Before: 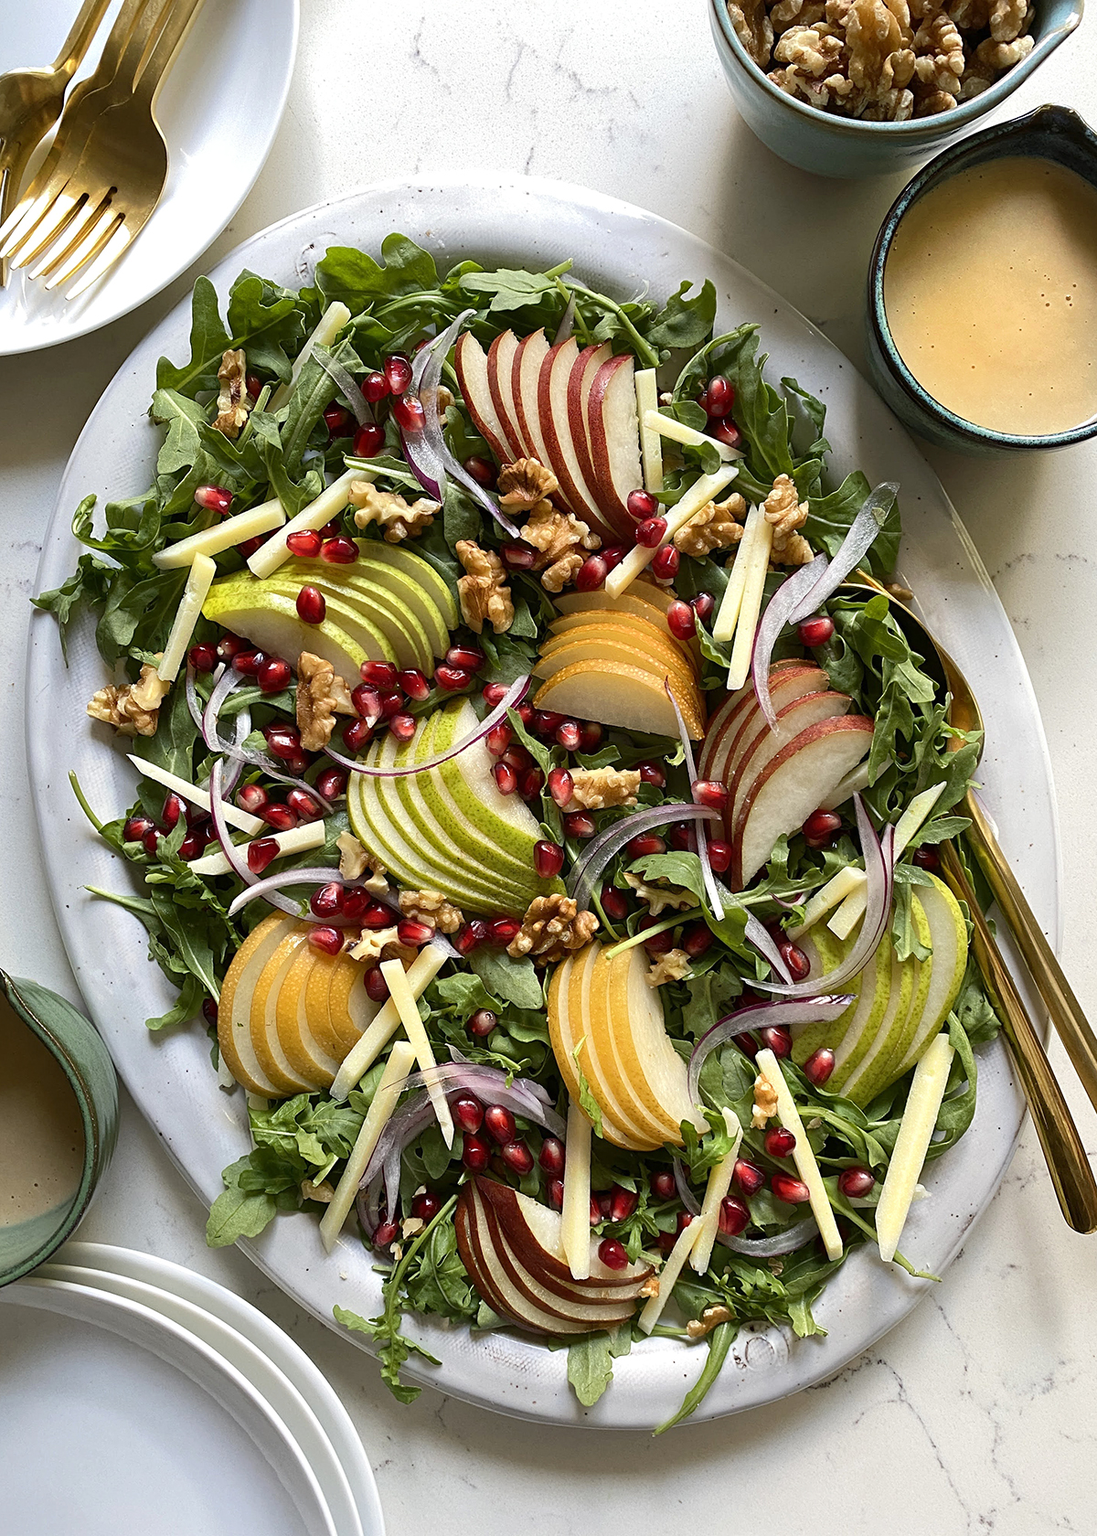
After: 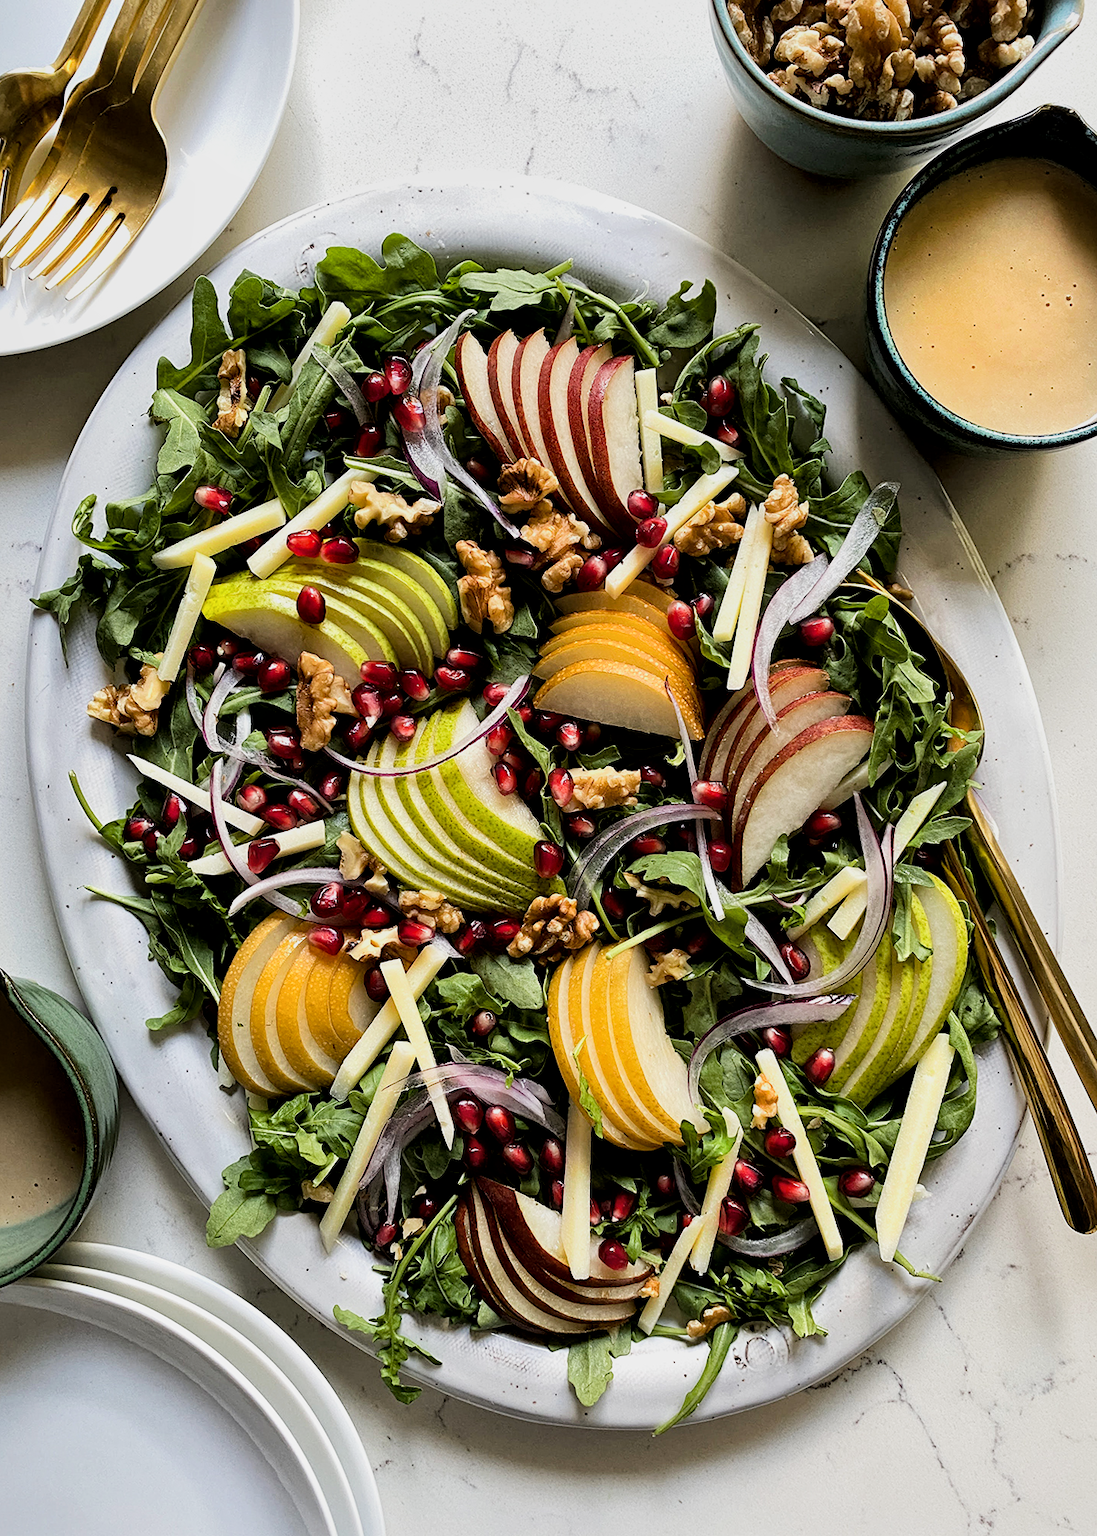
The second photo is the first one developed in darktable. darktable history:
local contrast: mode bilateral grid, contrast 20, coarseness 50, detail 149%, midtone range 0.2
filmic rgb: black relative exposure -5.14 EV, white relative exposure 4 EV, hardness 2.89, contrast 1.298, highlights saturation mix -31.12%
